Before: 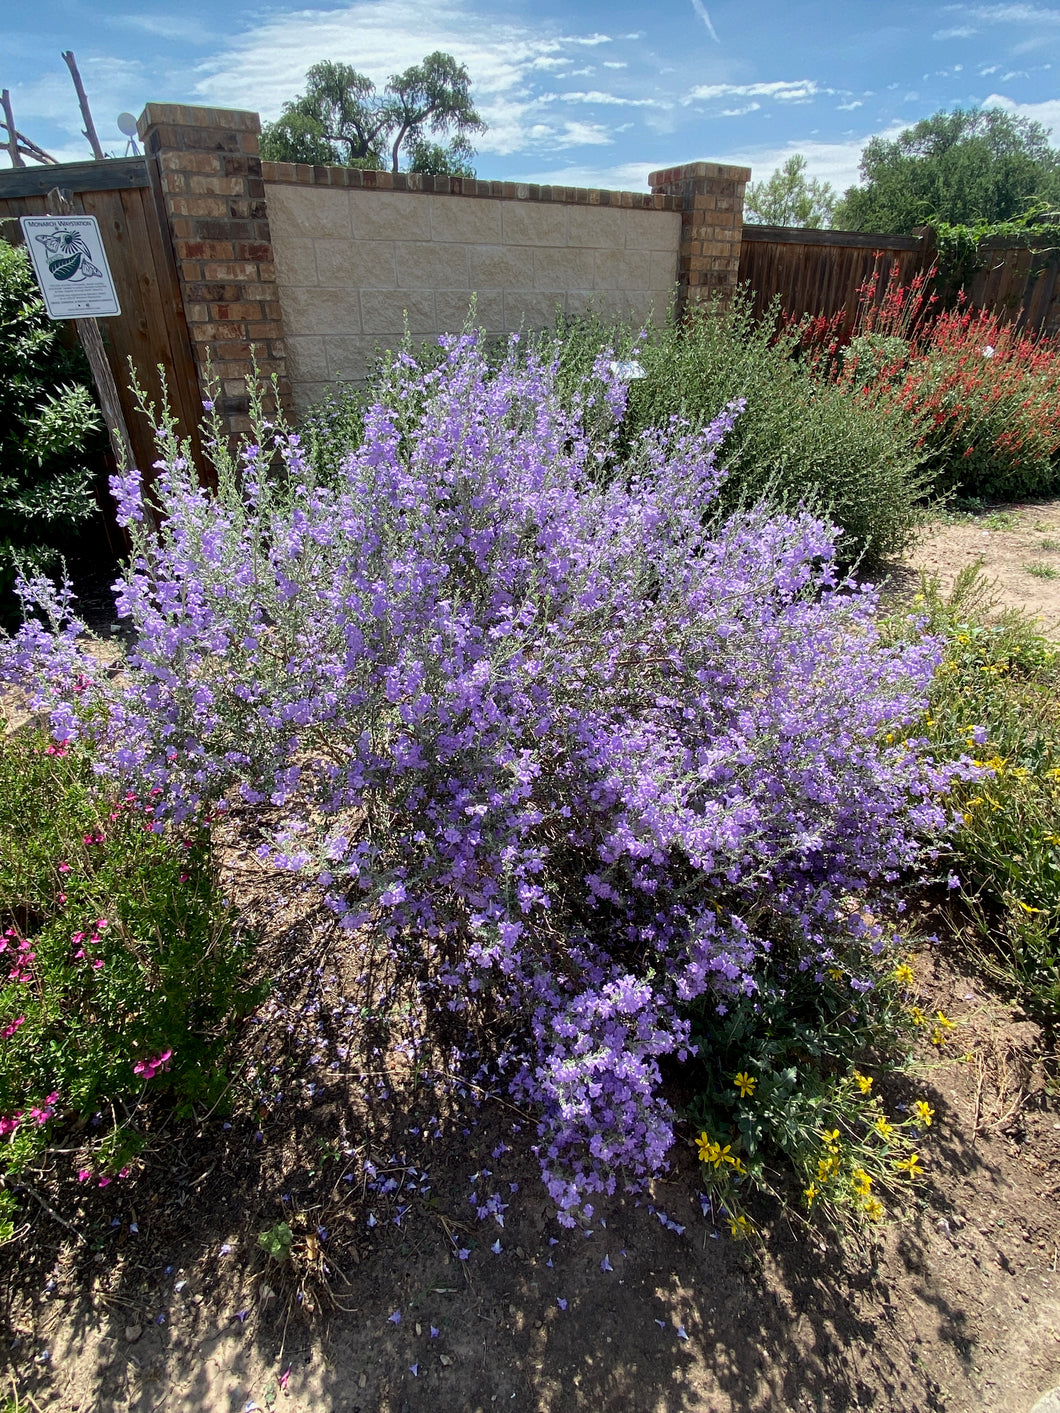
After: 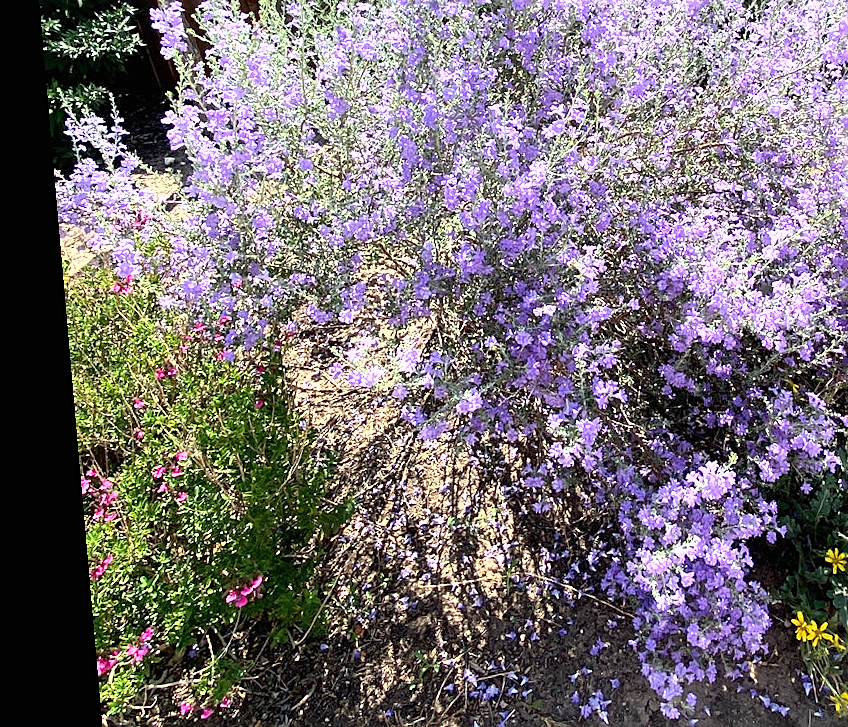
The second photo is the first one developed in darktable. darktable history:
sharpen: on, module defaults
exposure: black level correction 0, exposure 1.1 EV, compensate exposure bias true, compensate highlight preservation false
shadows and highlights: radius 125.46, shadows 30.51, highlights -30.51, low approximation 0.01, soften with gaussian
crop: top 36.498%, right 27.964%, bottom 14.995%
rotate and perspective: rotation -4.98°, automatic cropping off
